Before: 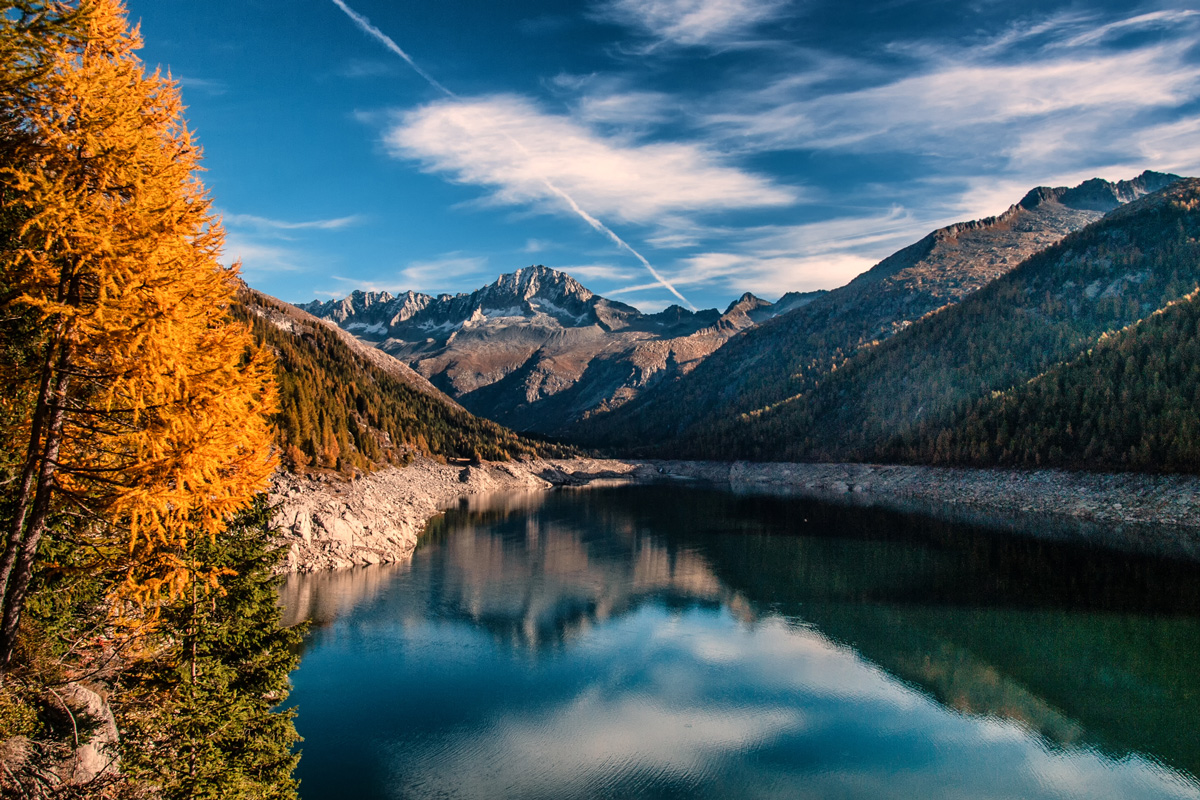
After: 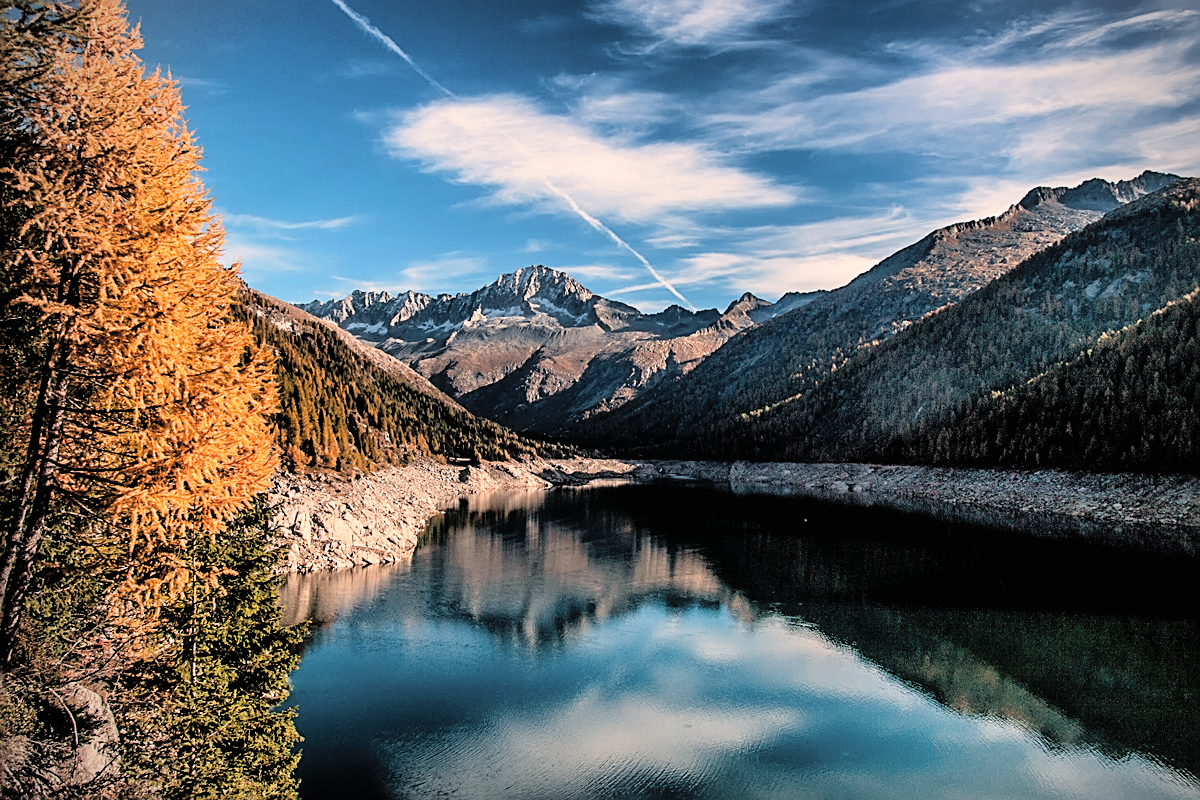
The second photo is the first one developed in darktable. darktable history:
filmic rgb: black relative exposure -4.91 EV, white relative exposure 2.84 EV, hardness 3.7
contrast brightness saturation: brightness 0.15
haze removal: strength -0.05
sharpen: amount 0.75
vignetting: fall-off start 79.88%
